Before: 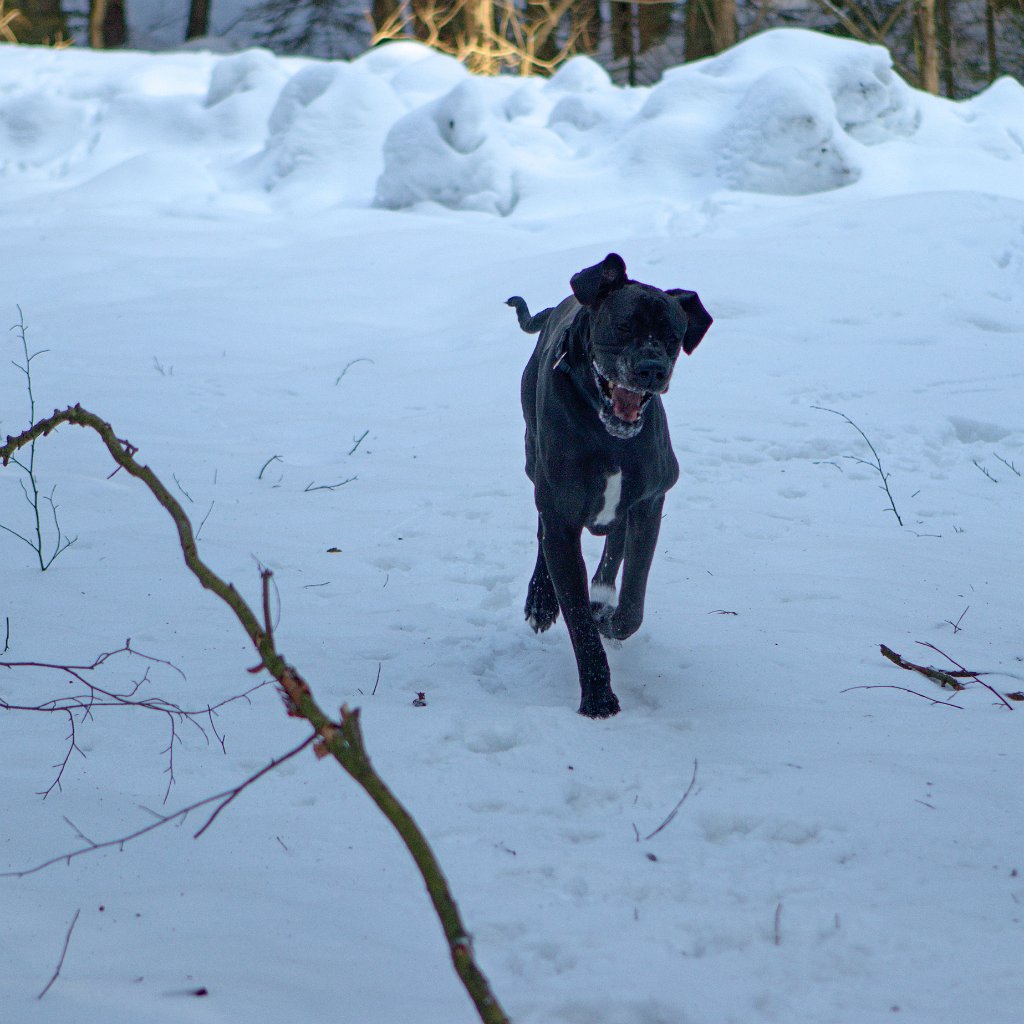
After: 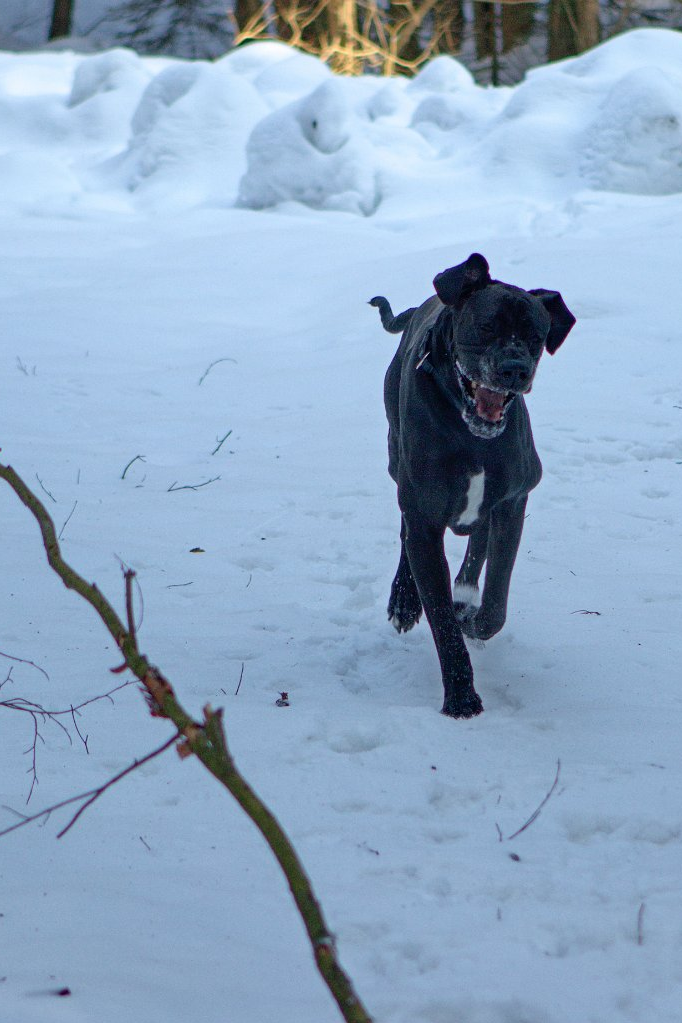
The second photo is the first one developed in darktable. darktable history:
crop and rotate: left 13.432%, right 19.902%
